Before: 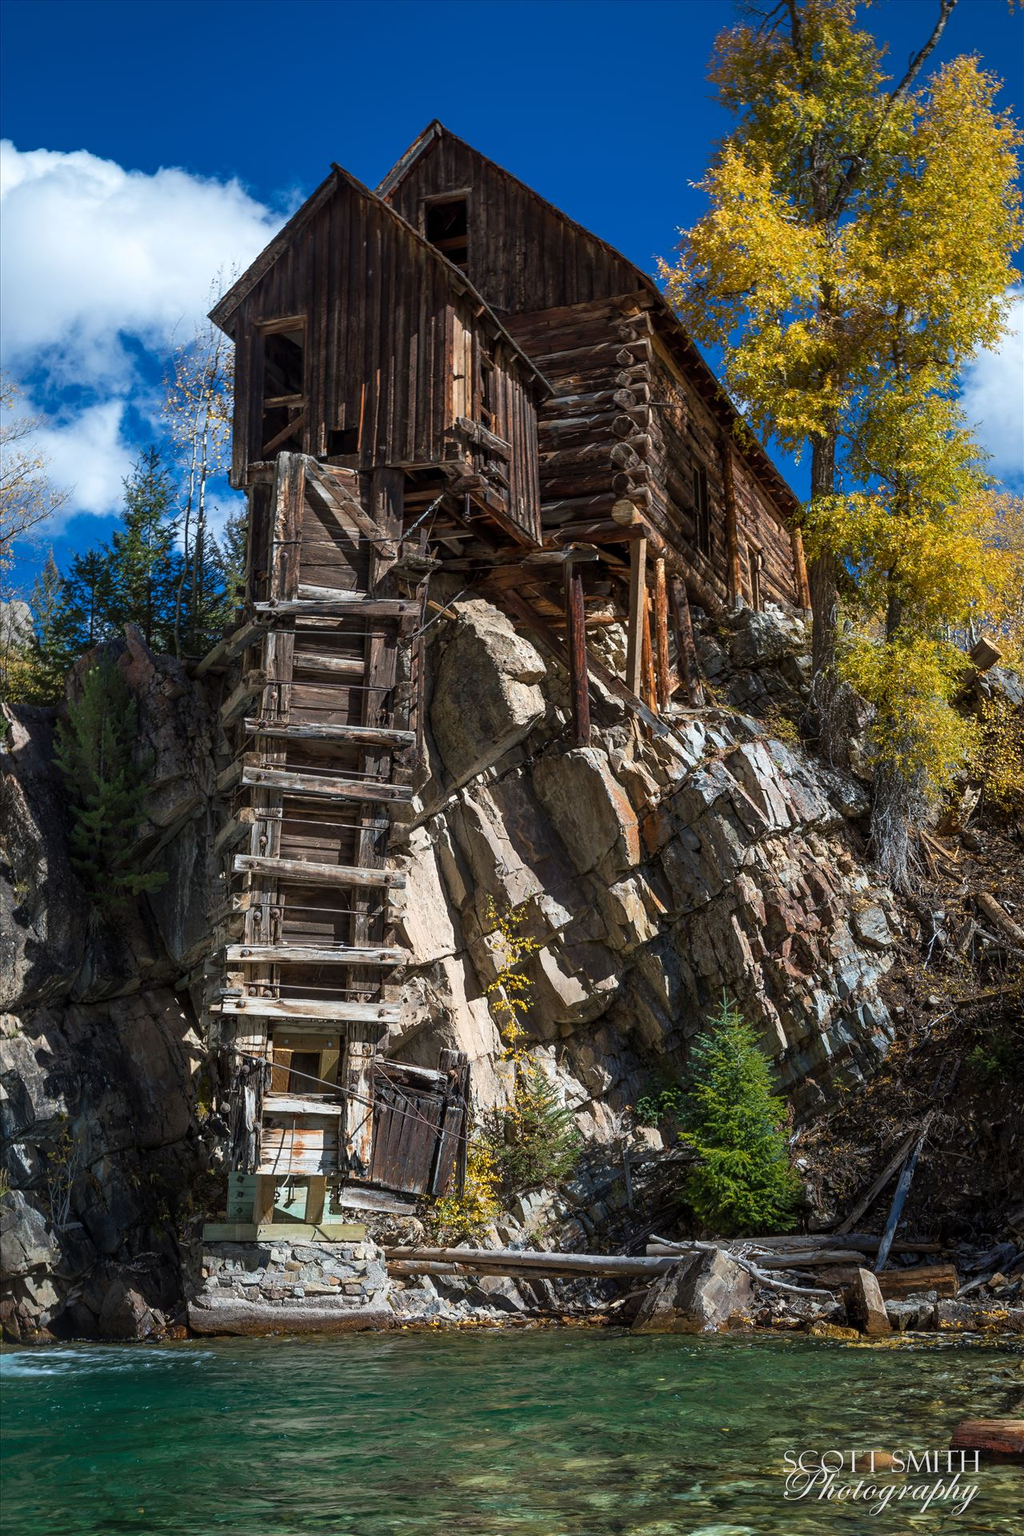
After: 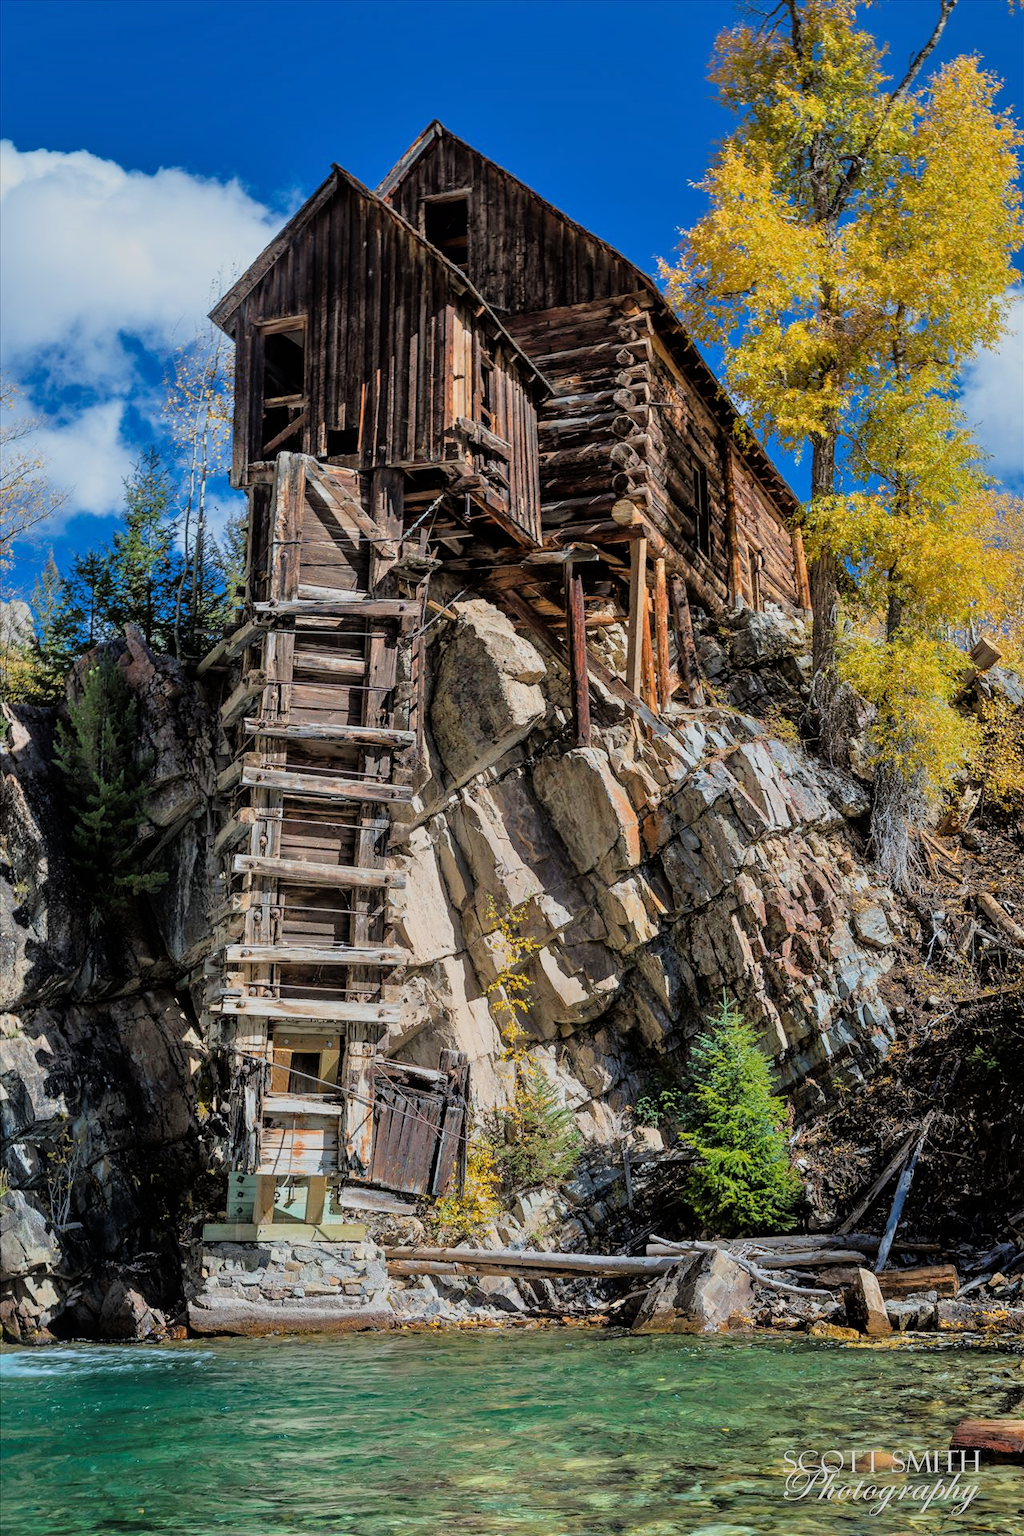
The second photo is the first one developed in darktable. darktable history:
tone equalizer: -7 EV 0.15 EV, -6 EV 0.6 EV, -5 EV 1.15 EV, -4 EV 1.33 EV, -3 EV 1.15 EV, -2 EV 0.6 EV, -1 EV 0.15 EV, mask exposure compensation -0.5 EV
filmic rgb: black relative exposure -7.65 EV, white relative exposure 4.56 EV, hardness 3.61, color science v6 (2022)
